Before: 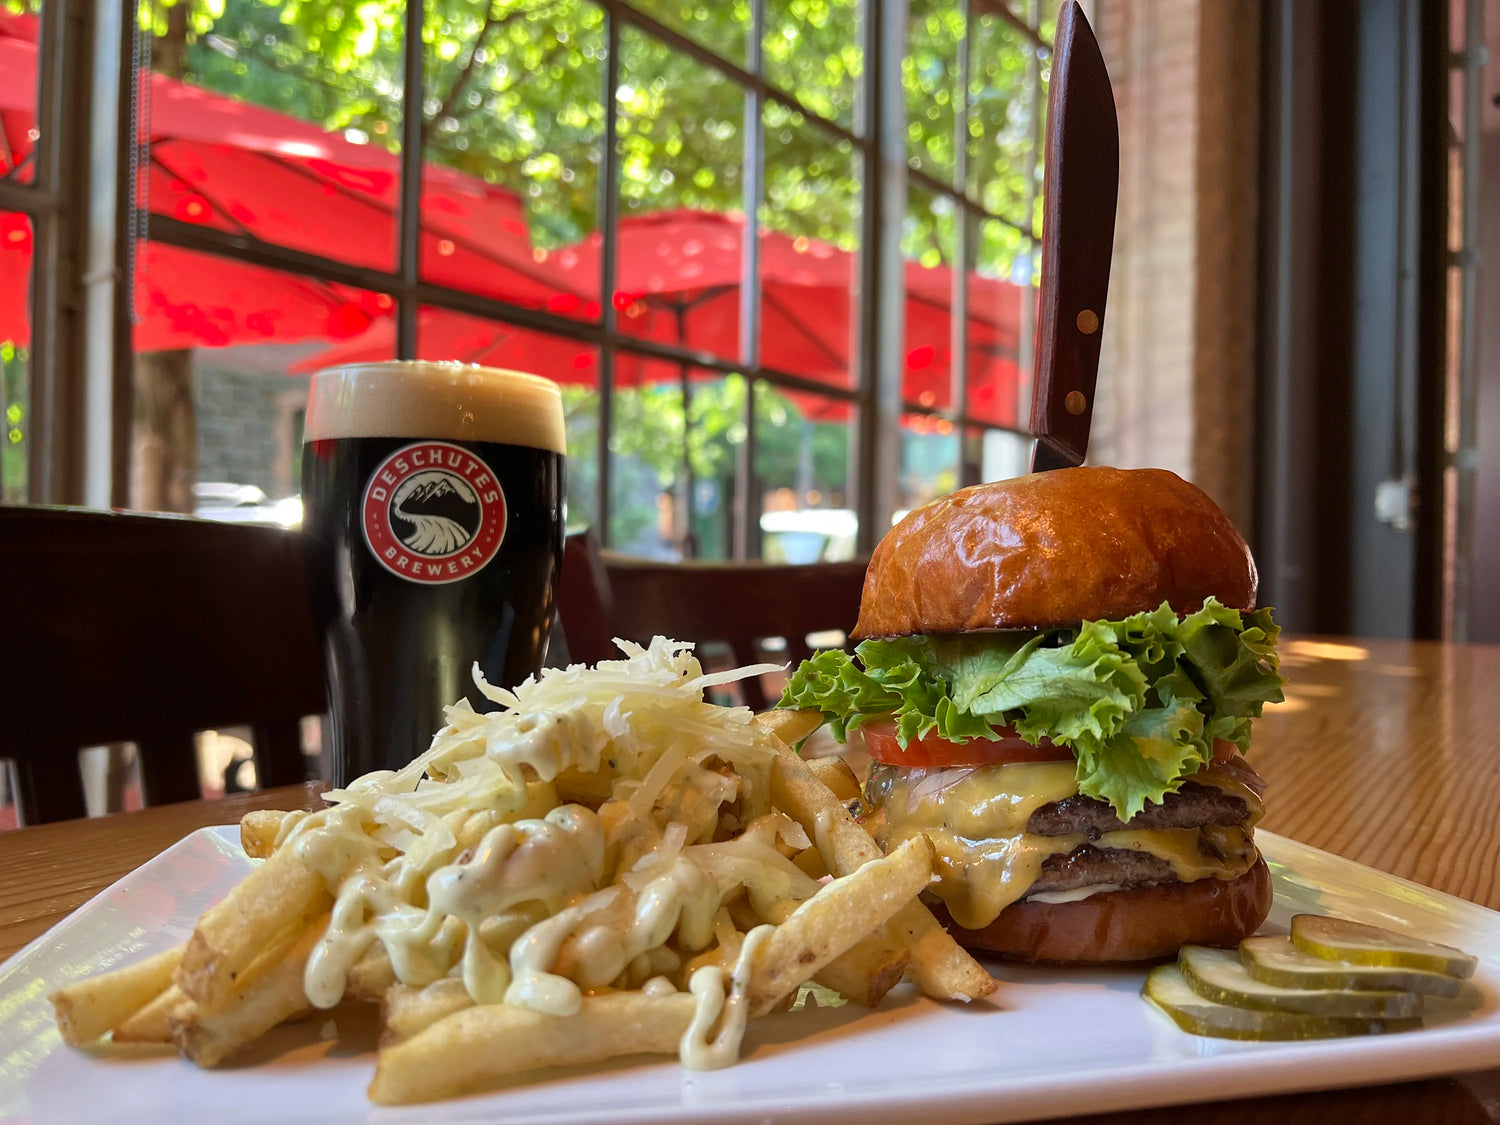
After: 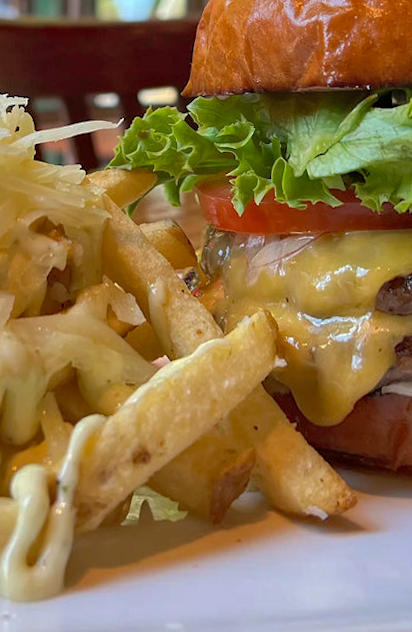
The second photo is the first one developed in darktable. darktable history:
crop: left 40.878%, top 39.176%, right 25.993%, bottom 3.081%
rotate and perspective: rotation 0.72°, lens shift (vertical) -0.352, lens shift (horizontal) -0.051, crop left 0.152, crop right 0.859, crop top 0.019, crop bottom 0.964
haze removal: compatibility mode true, adaptive false
shadows and highlights: on, module defaults
